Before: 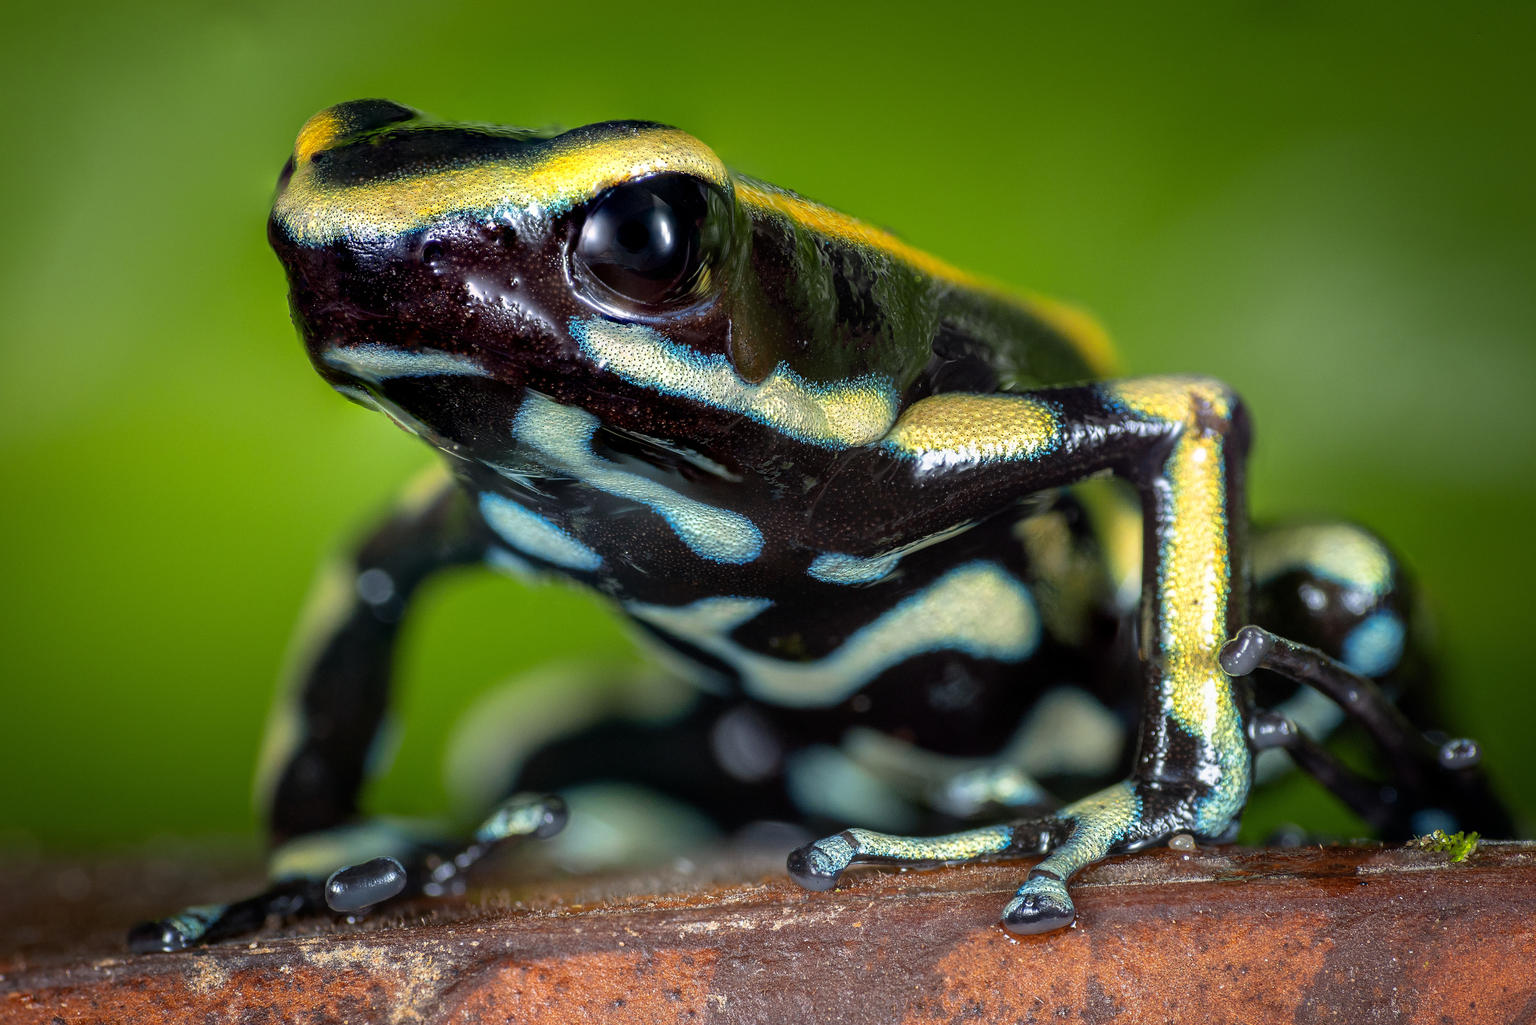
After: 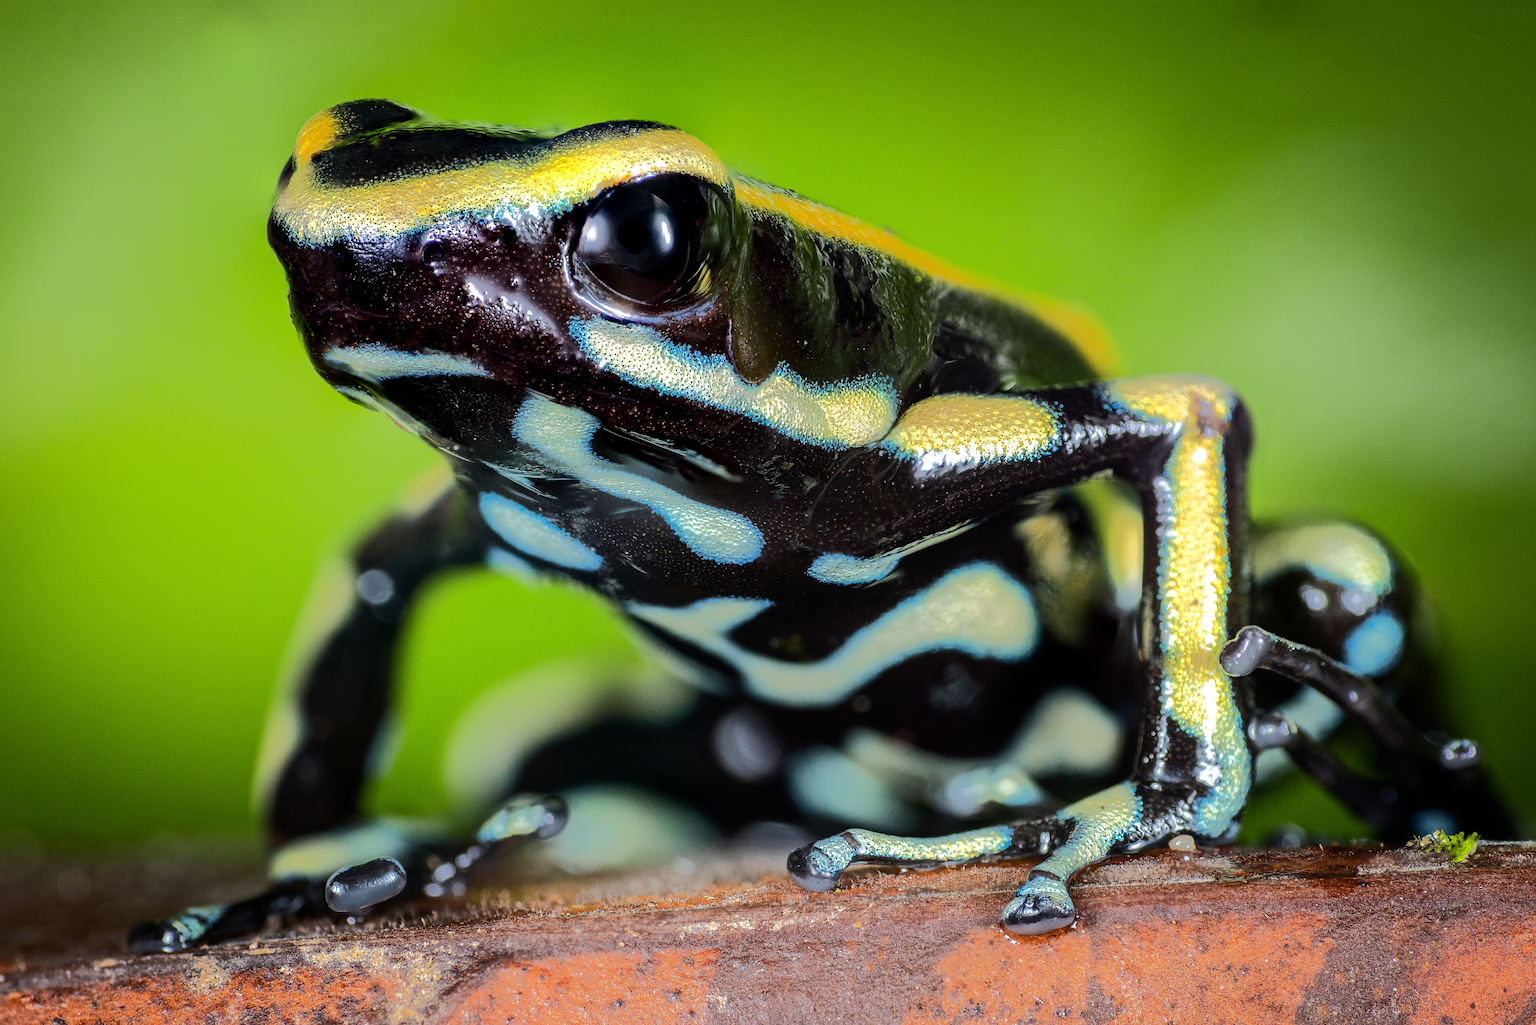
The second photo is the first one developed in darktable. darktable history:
tone equalizer: -8 EV -0.512 EV, -7 EV -0.348 EV, -6 EV -0.055 EV, -5 EV 0.374 EV, -4 EV 0.948 EV, -3 EV 0.809 EV, -2 EV -0.014 EV, -1 EV 0.126 EV, +0 EV -0.029 EV, edges refinement/feathering 500, mask exposure compensation -1.57 EV, preserve details no
